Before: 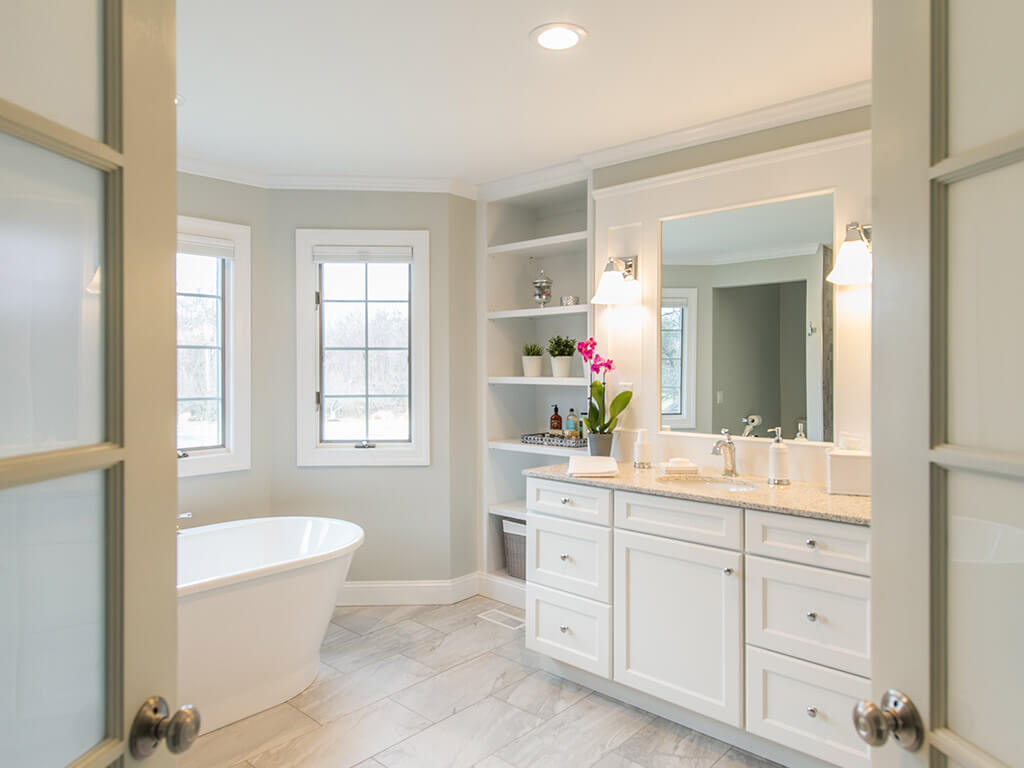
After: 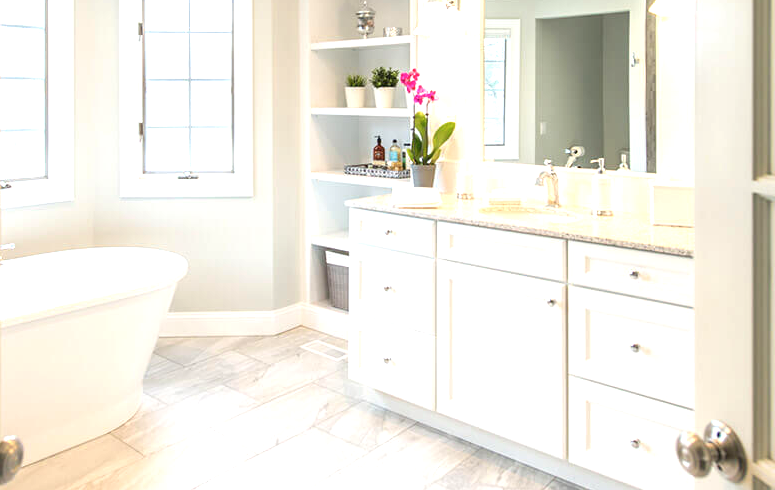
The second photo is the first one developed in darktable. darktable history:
contrast brightness saturation: saturation -0.05
exposure: black level correction 0, exposure 0.9 EV, compensate highlight preservation false
crop and rotate: left 17.299%, top 35.115%, right 7.015%, bottom 1.024%
